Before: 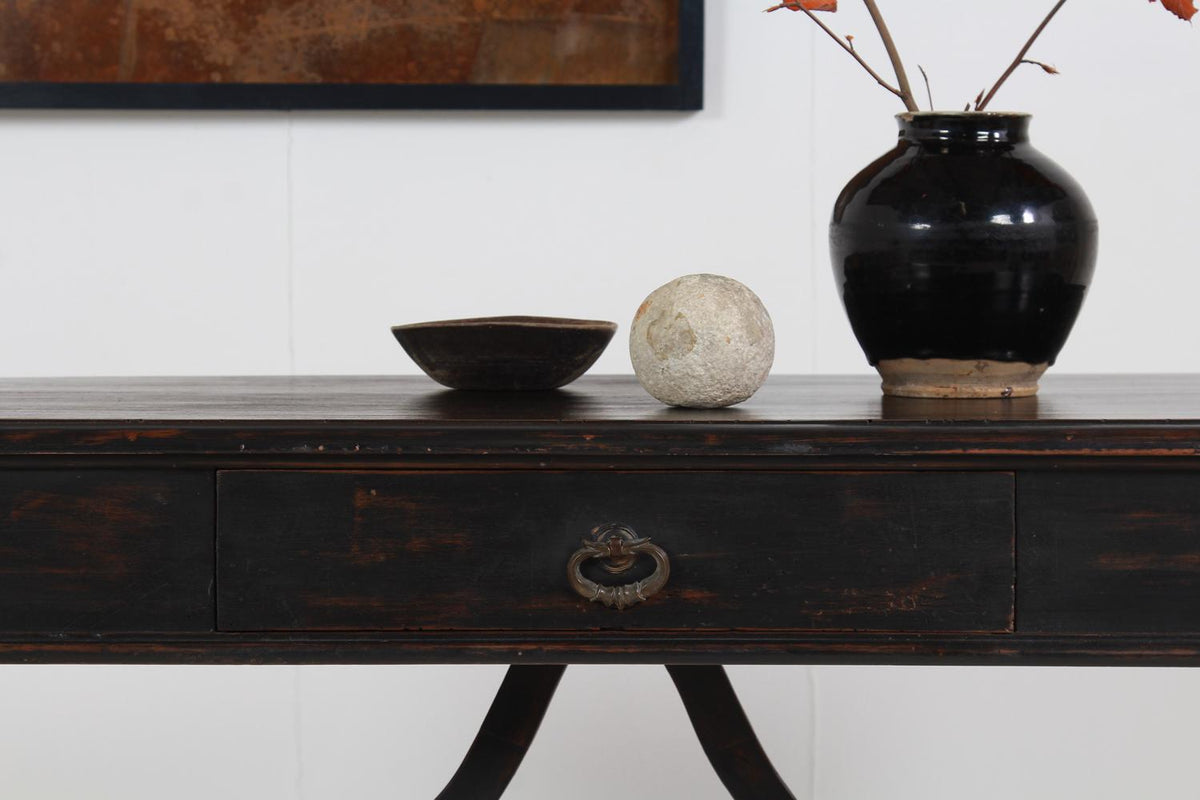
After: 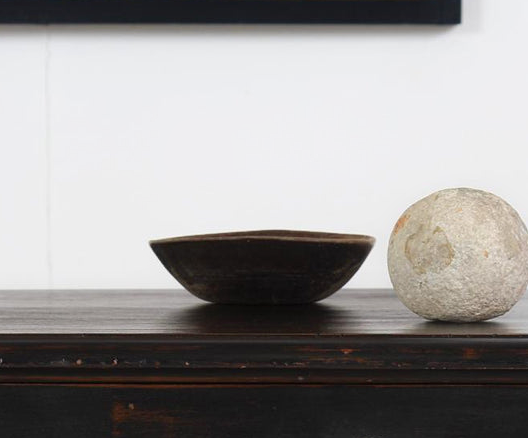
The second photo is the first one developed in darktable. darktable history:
contrast equalizer: y [[0.5, 0.486, 0.447, 0.446, 0.489, 0.5], [0.5 ×6], [0.5 ×6], [0 ×6], [0 ×6]]
crop: left 20.248%, top 10.86%, right 35.675%, bottom 34.321%
exposure: black level correction 0.001, exposure 0.191 EV, compensate highlight preservation false
